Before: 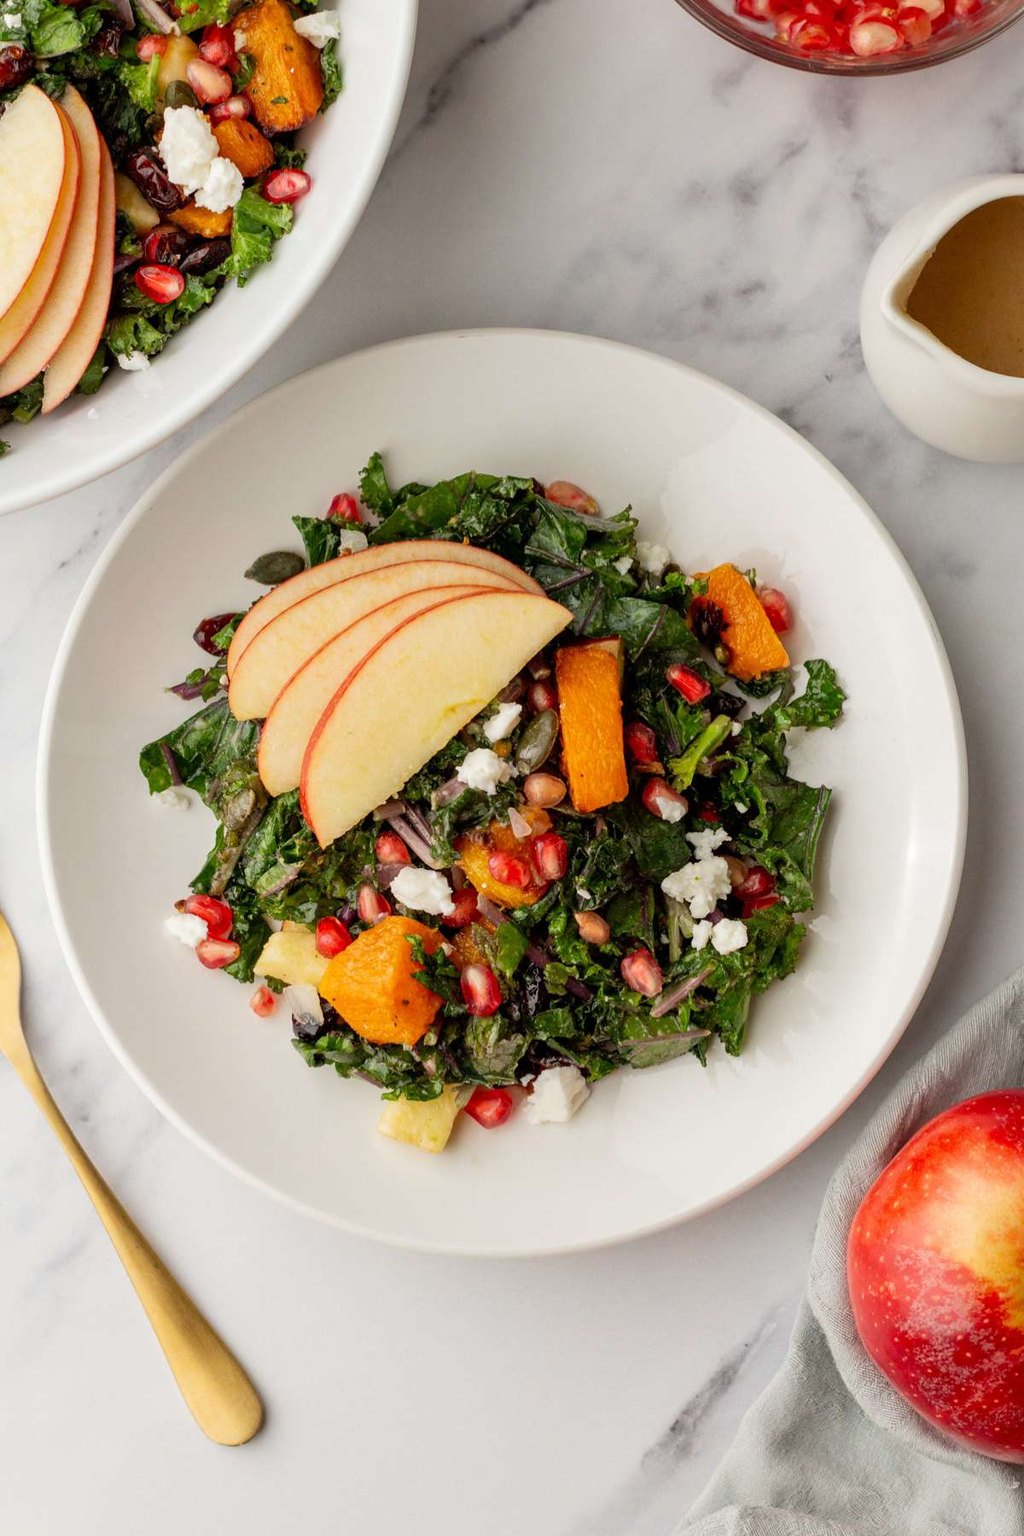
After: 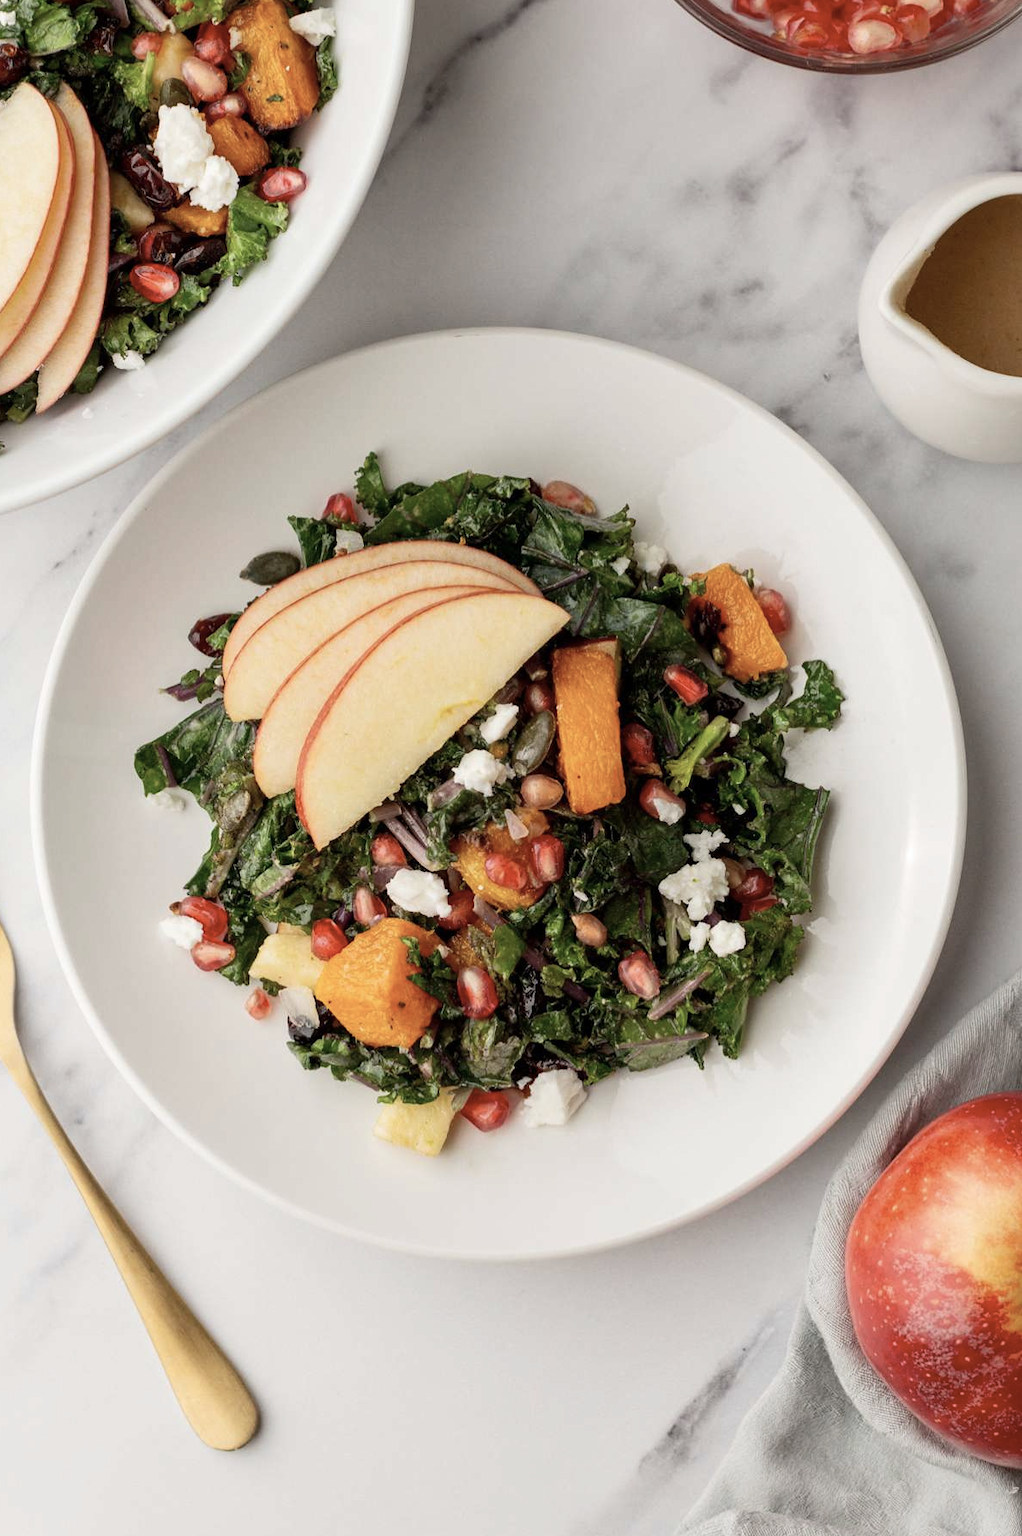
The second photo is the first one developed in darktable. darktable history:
tone equalizer: on, module defaults
crop and rotate: left 0.614%, top 0.179%, bottom 0.309%
contrast brightness saturation: contrast 0.1, saturation -0.3
